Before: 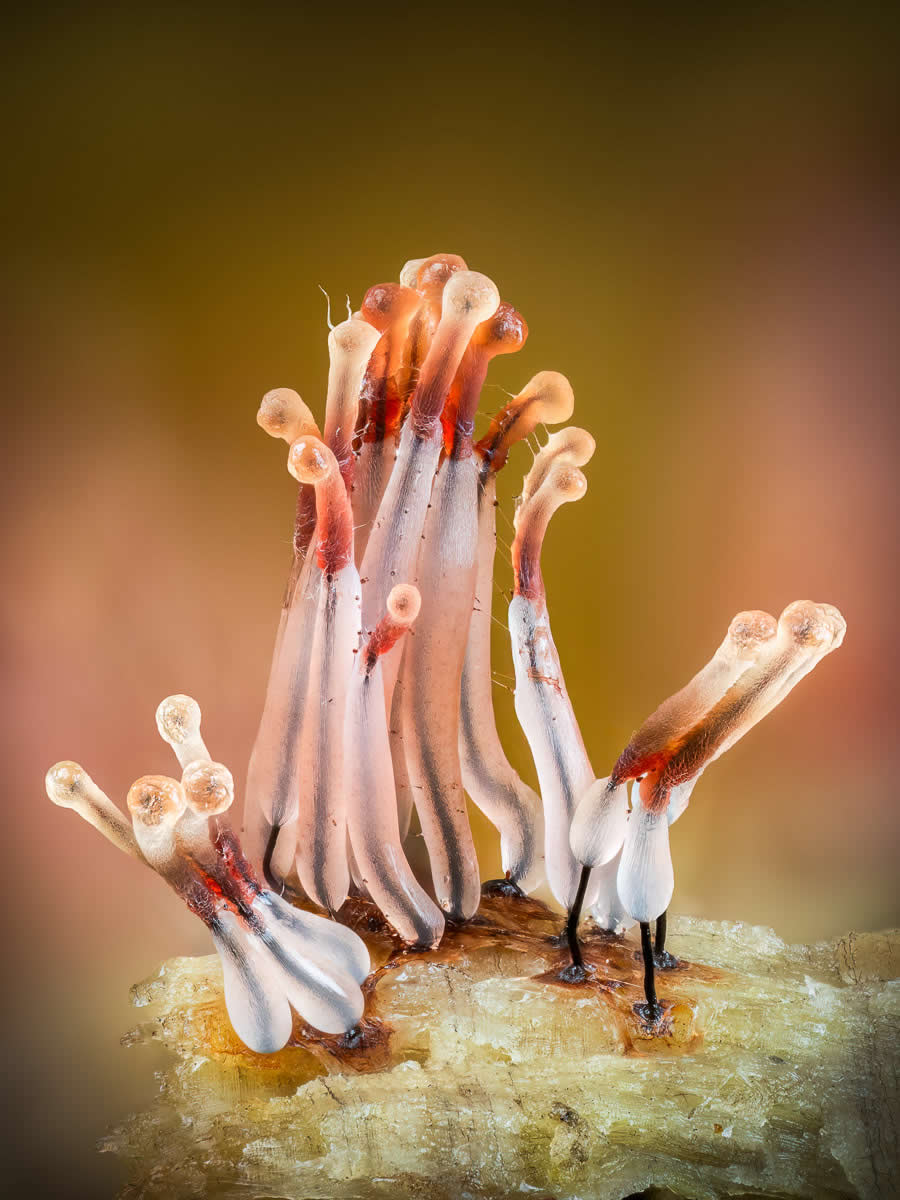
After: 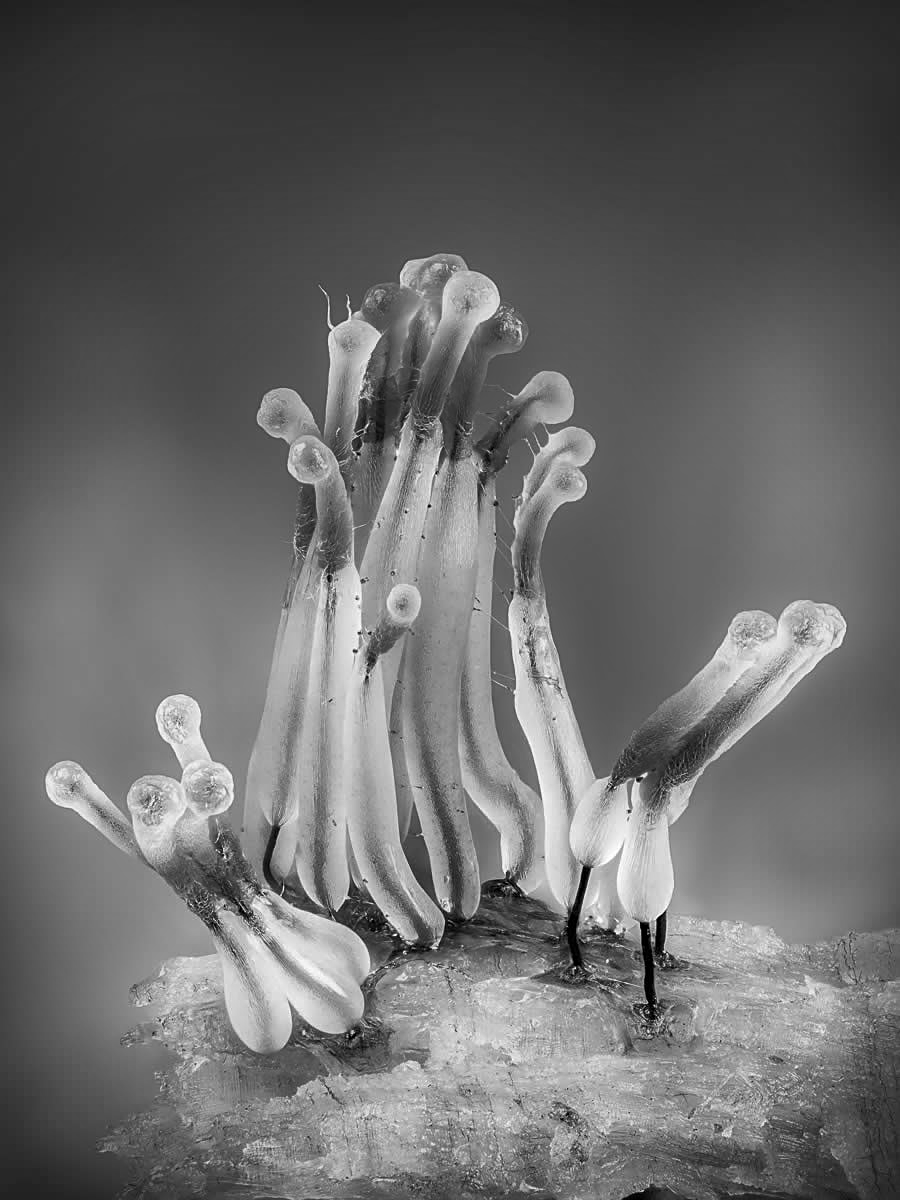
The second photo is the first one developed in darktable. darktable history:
sharpen: on, module defaults
monochrome: a -11.7, b 1.62, size 0.5, highlights 0.38
